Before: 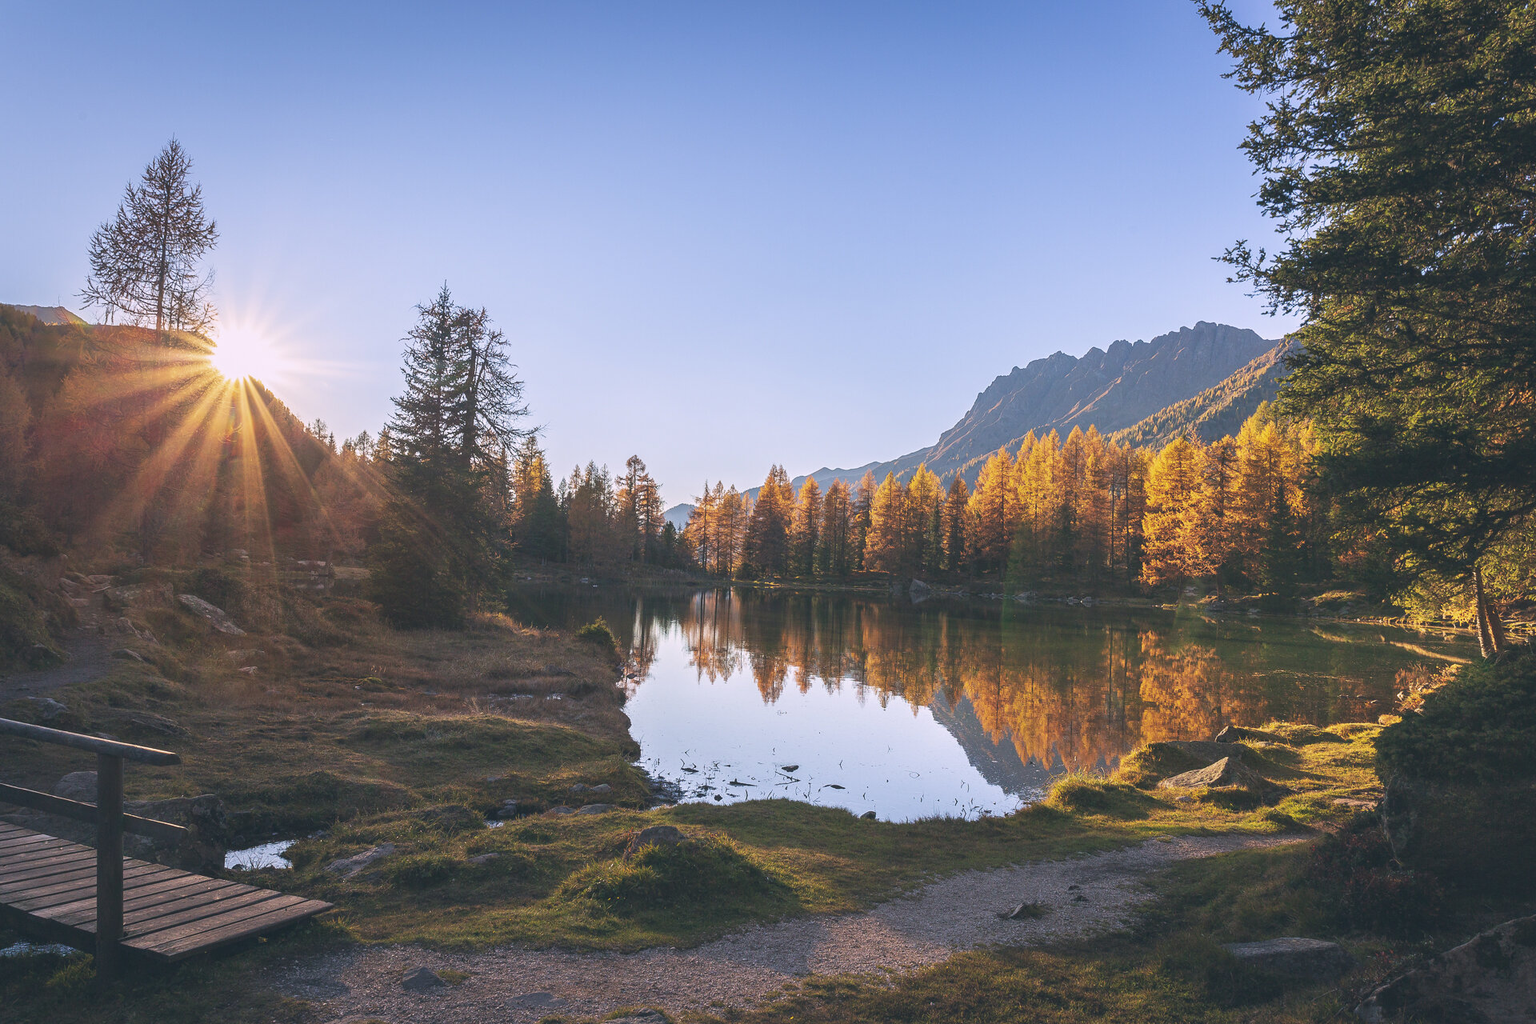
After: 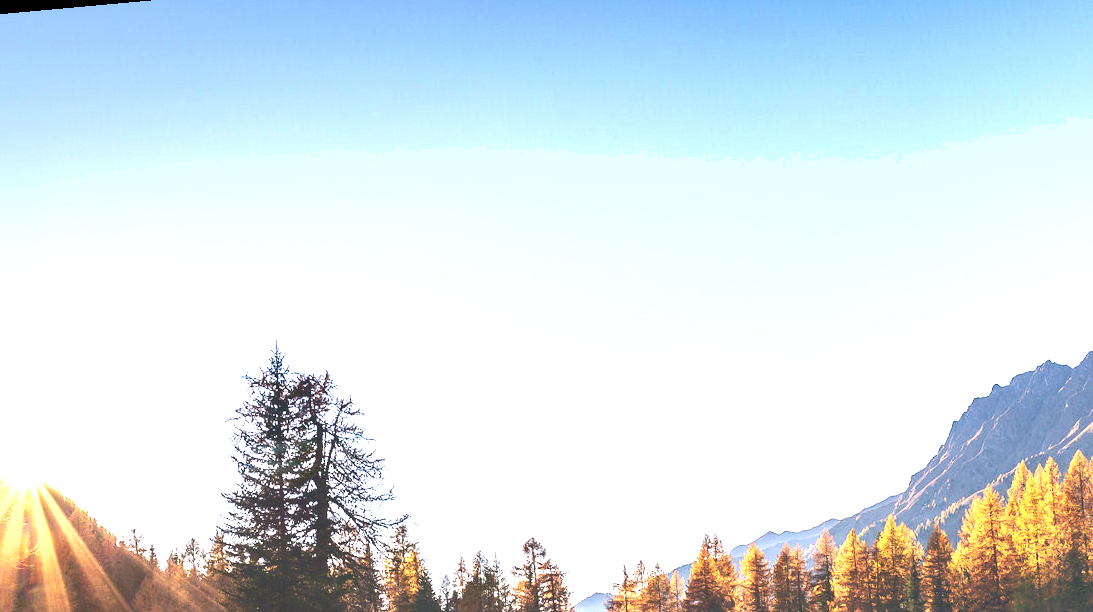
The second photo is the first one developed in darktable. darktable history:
rotate and perspective: rotation -5.2°, automatic cropping off
crop: left 15.306%, top 9.065%, right 30.789%, bottom 48.638%
exposure: black level correction 0, exposure 1.2 EV, compensate exposure bias true, compensate highlight preservation false
shadows and highlights: radius 337.17, shadows 29.01, soften with gaussian
